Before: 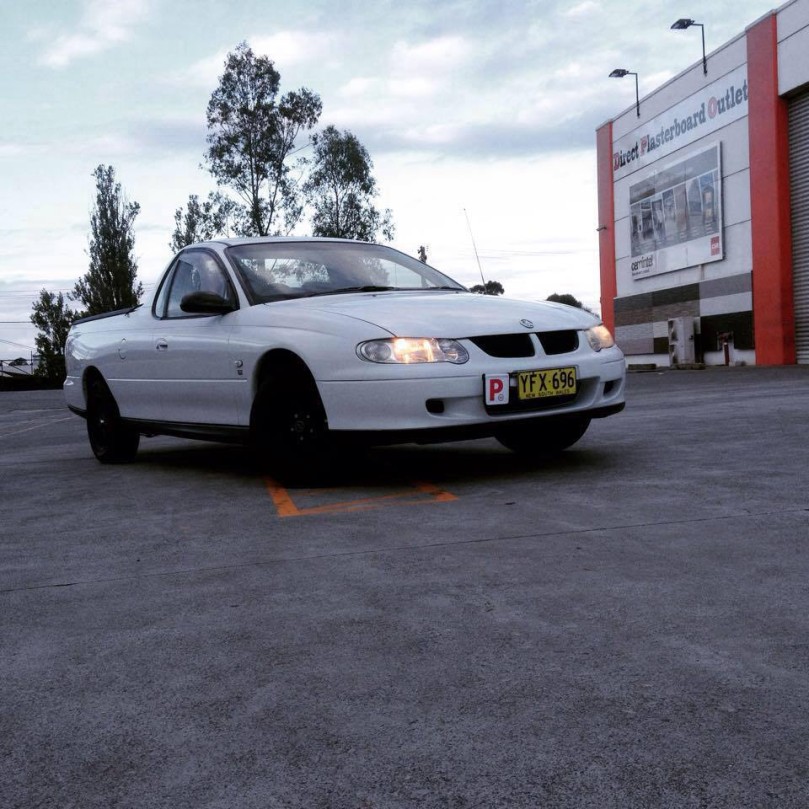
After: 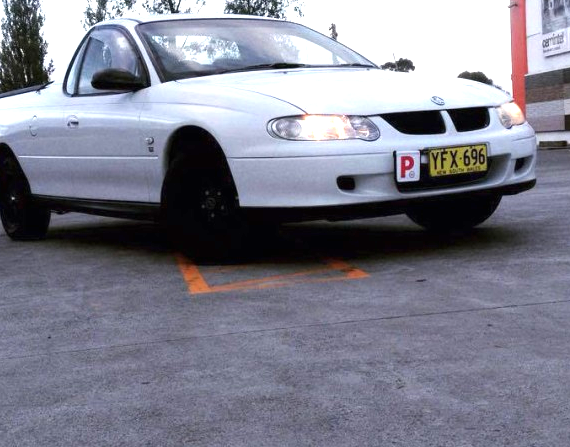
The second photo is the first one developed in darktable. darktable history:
exposure: black level correction 0, exposure 1.1 EV, compensate exposure bias true, compensate highlight preservation false
crop: left 11.123%, top 27.61%, right 18.3%, bottom 17.034%
